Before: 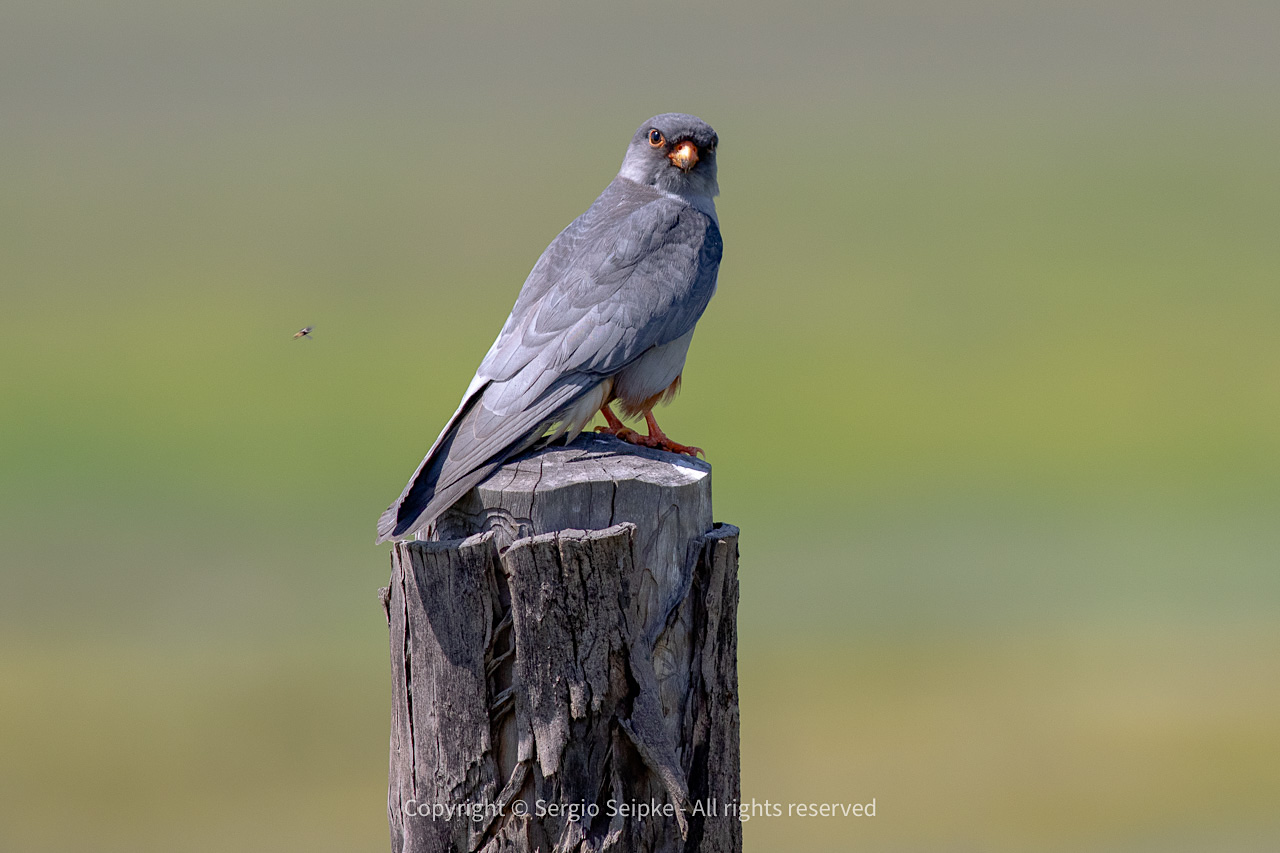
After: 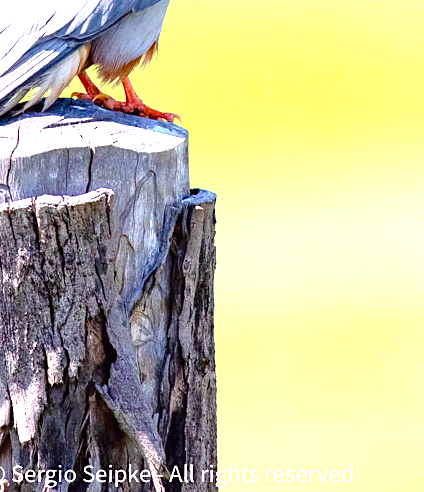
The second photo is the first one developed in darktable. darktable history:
crop: left 40.878%, top 39.176%, right 25.993%, bottom 3.081%
color balance rgb: on, module defaults
exposure: black level correction 0, exposure 2 EV, compensate highlight preservation false
color balance: lift [1, 1.001, 0.999, 1.001], gamma [1, 1.004, 1.007, 0.993], gain [1, 0.991, 0.987, 1.013], contrast 10%, output saturation 120%
